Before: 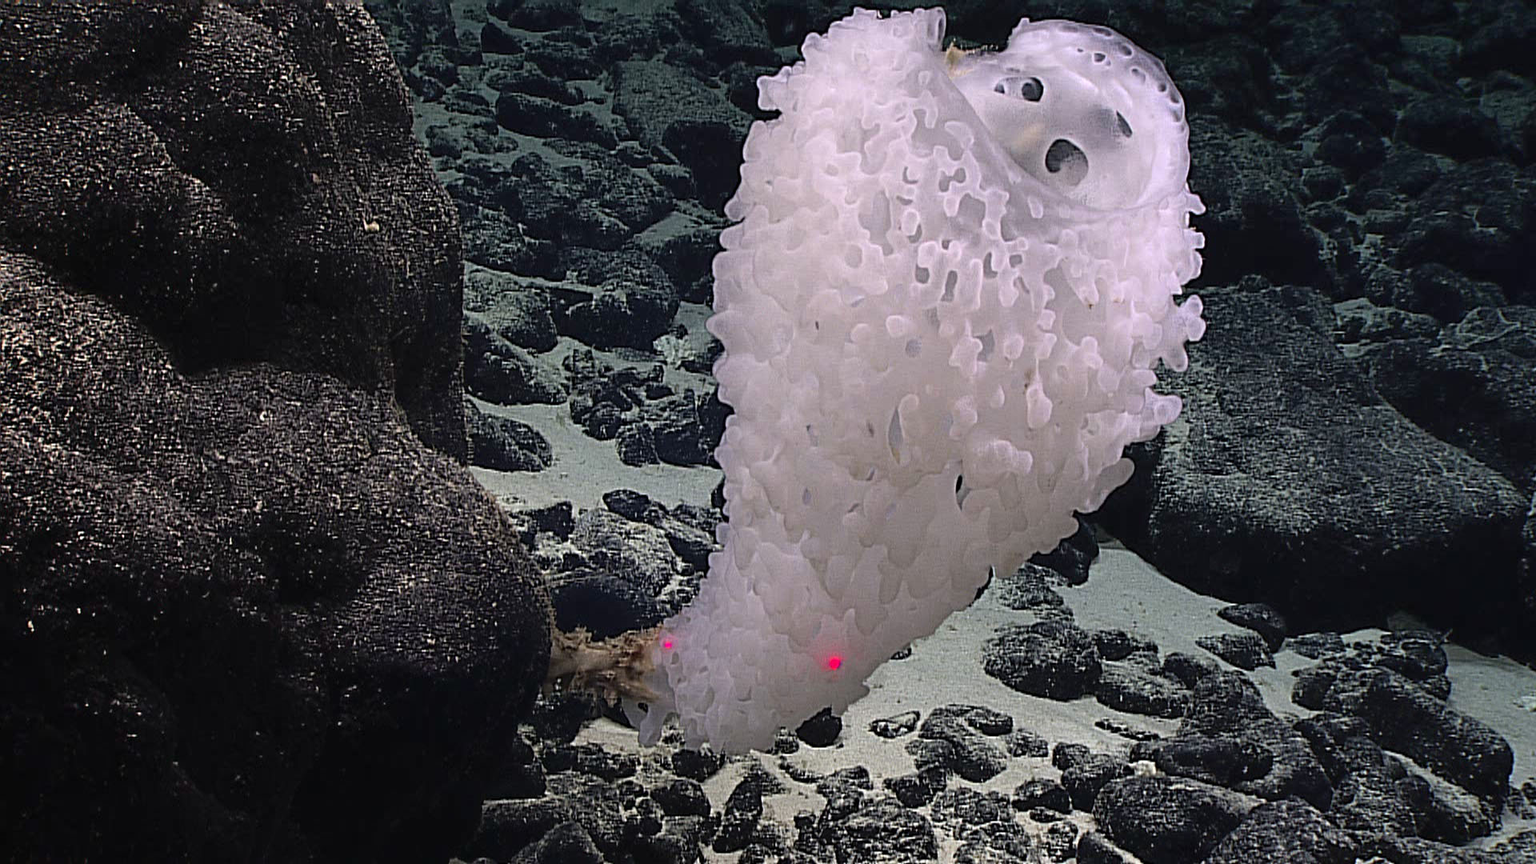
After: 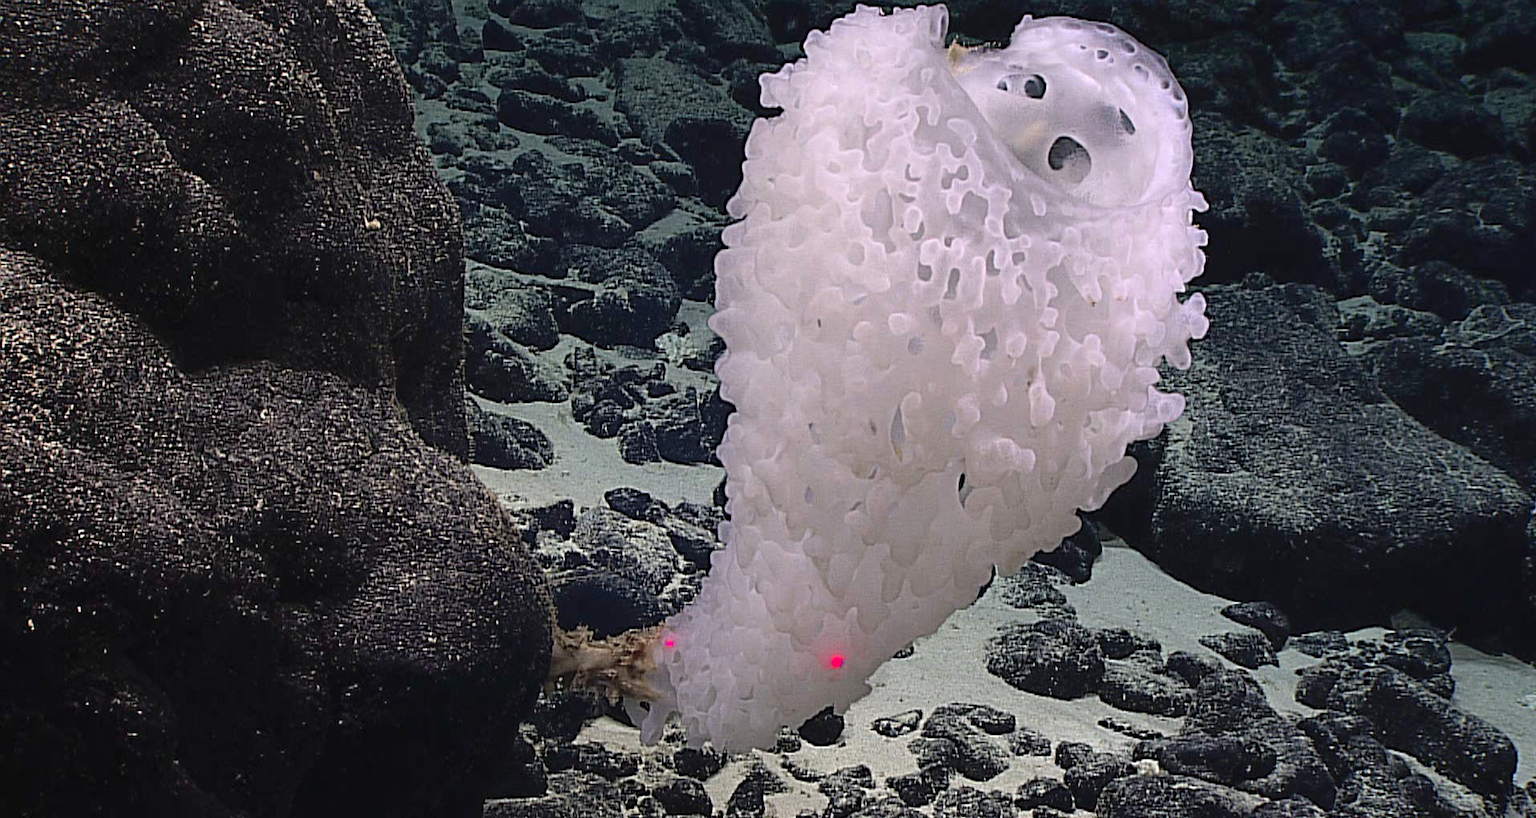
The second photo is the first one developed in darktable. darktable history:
levels: levels [0, 0.478, 1]
crop: top 0.395%, right 0.26%, bottom 4.993%
